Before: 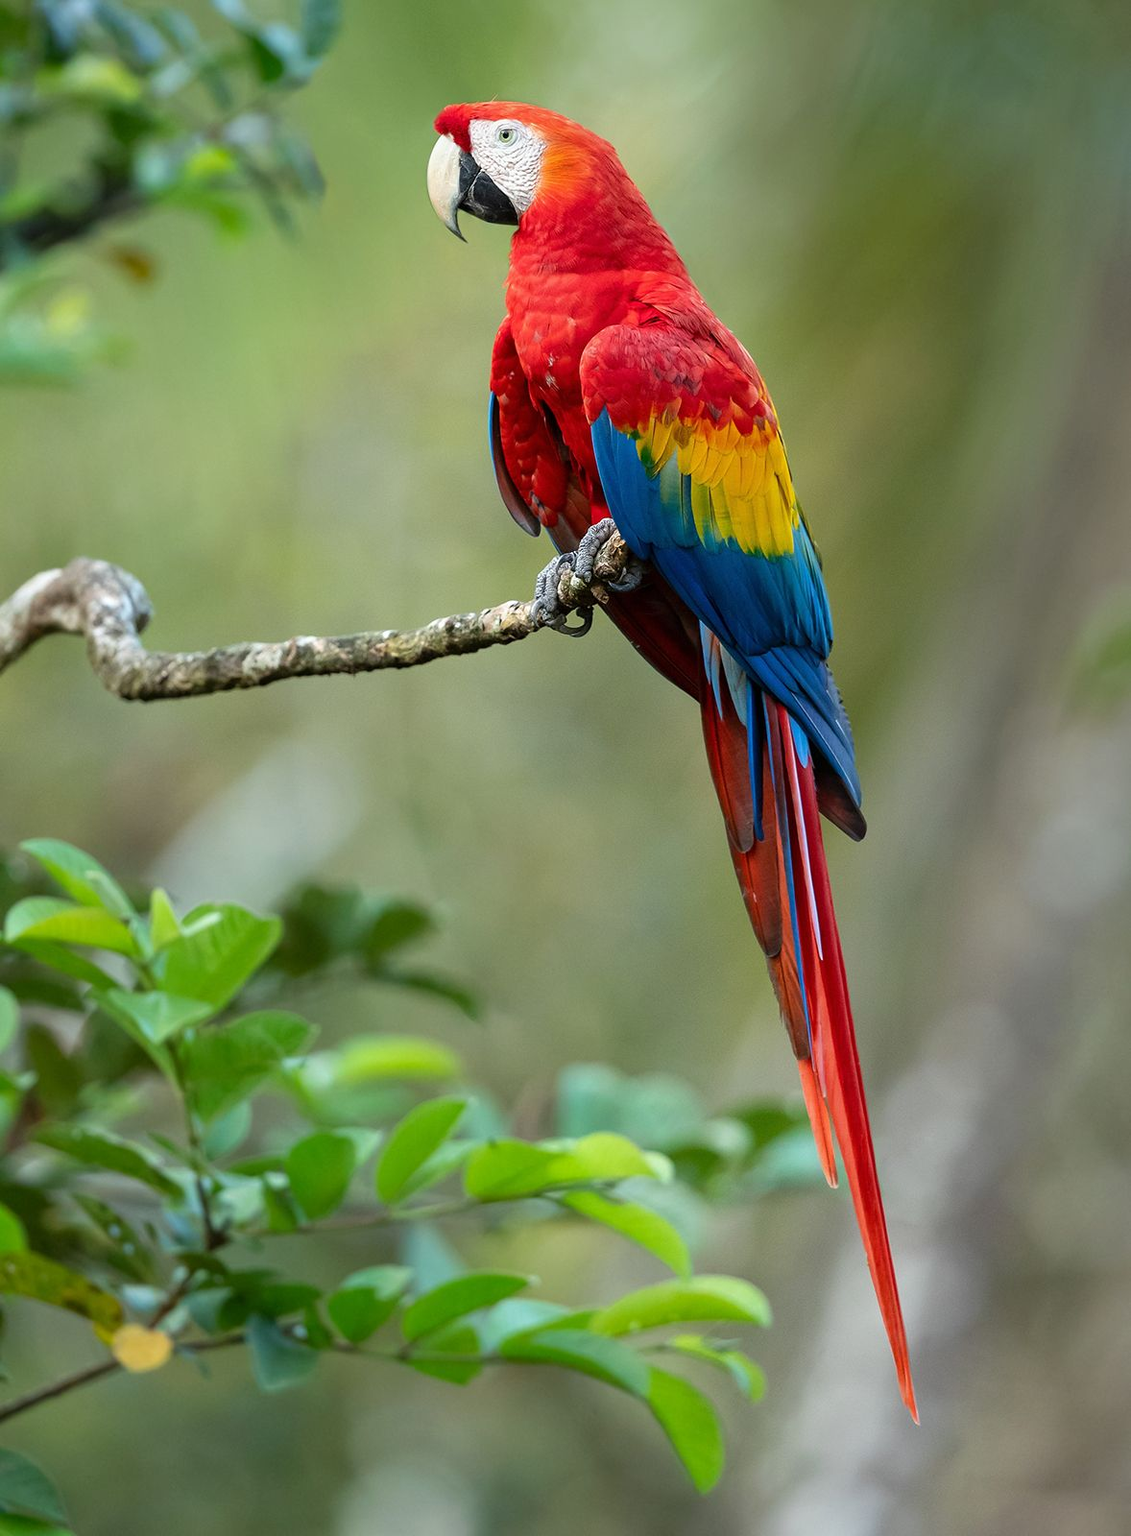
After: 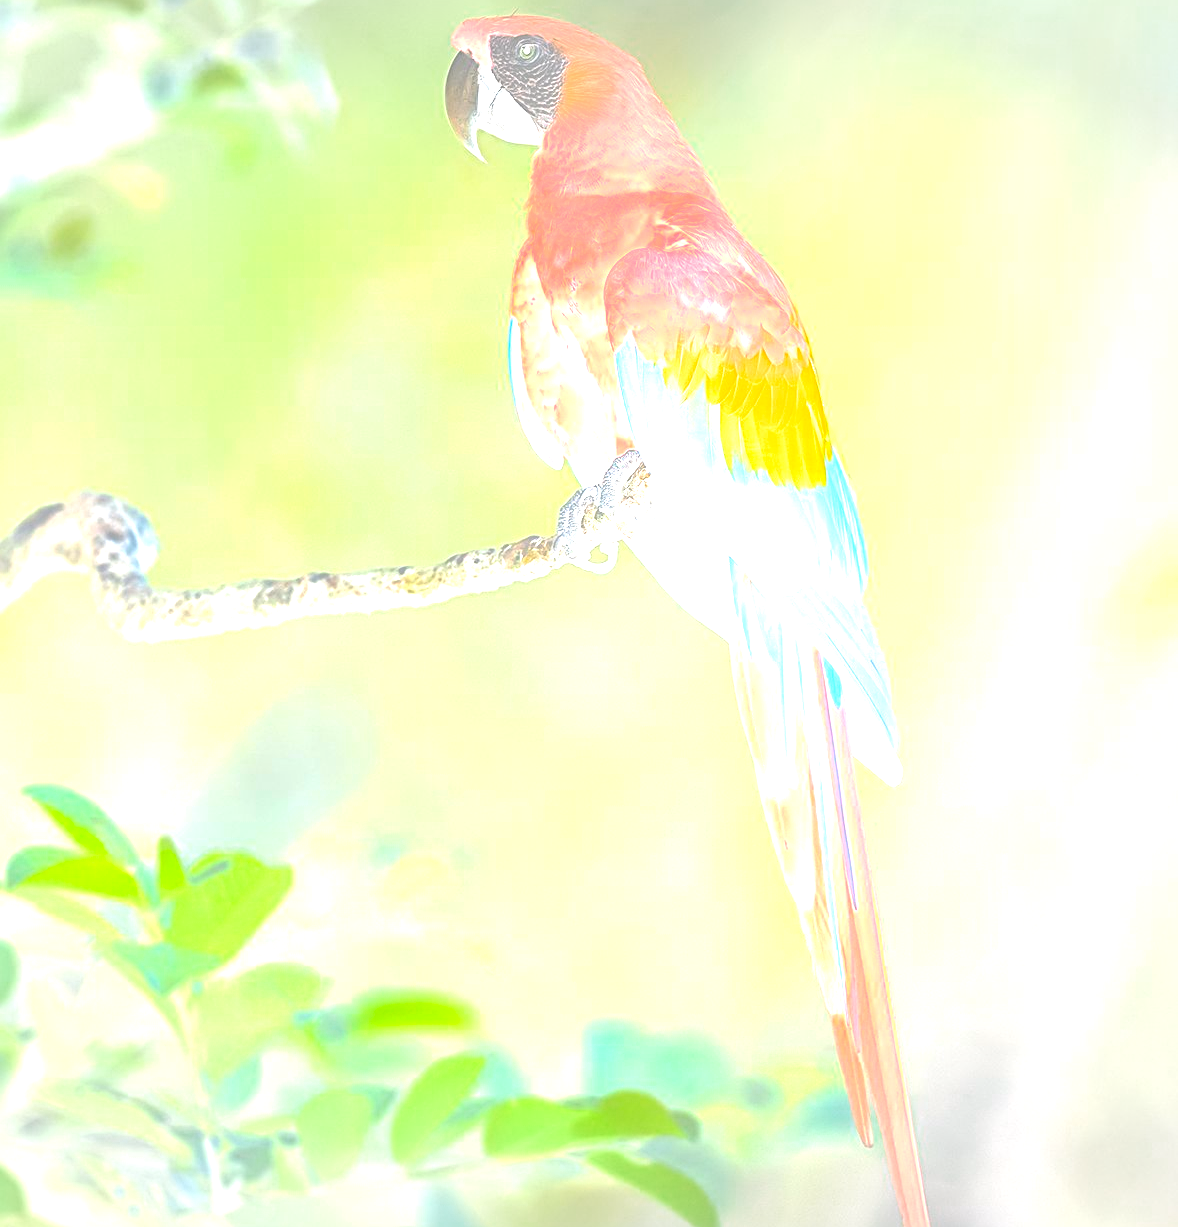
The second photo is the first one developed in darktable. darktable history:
exposure: black level correction 0, exposure 1.5 EV, compensate exposure bias true, compensate highlight preservation false
sharpen: radius 2.767
vignetting: fall-off start 100%, brightness -0.282, width/height ratio 1.31
haze removal: compatibility mode true, adaptive false
tone equalizer: on, module defaults
crop: top 5.667%, bottom 17.637%
bloom: size 85%, threshold 5%, strength 85%
